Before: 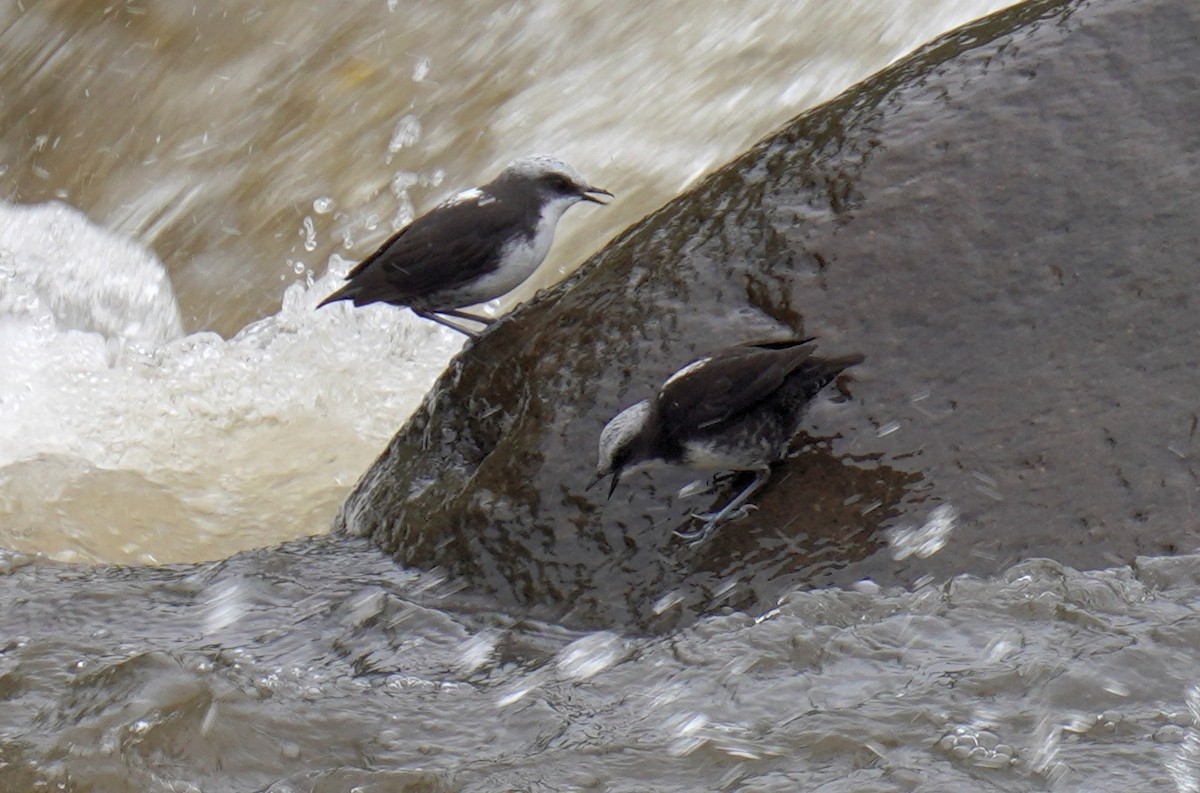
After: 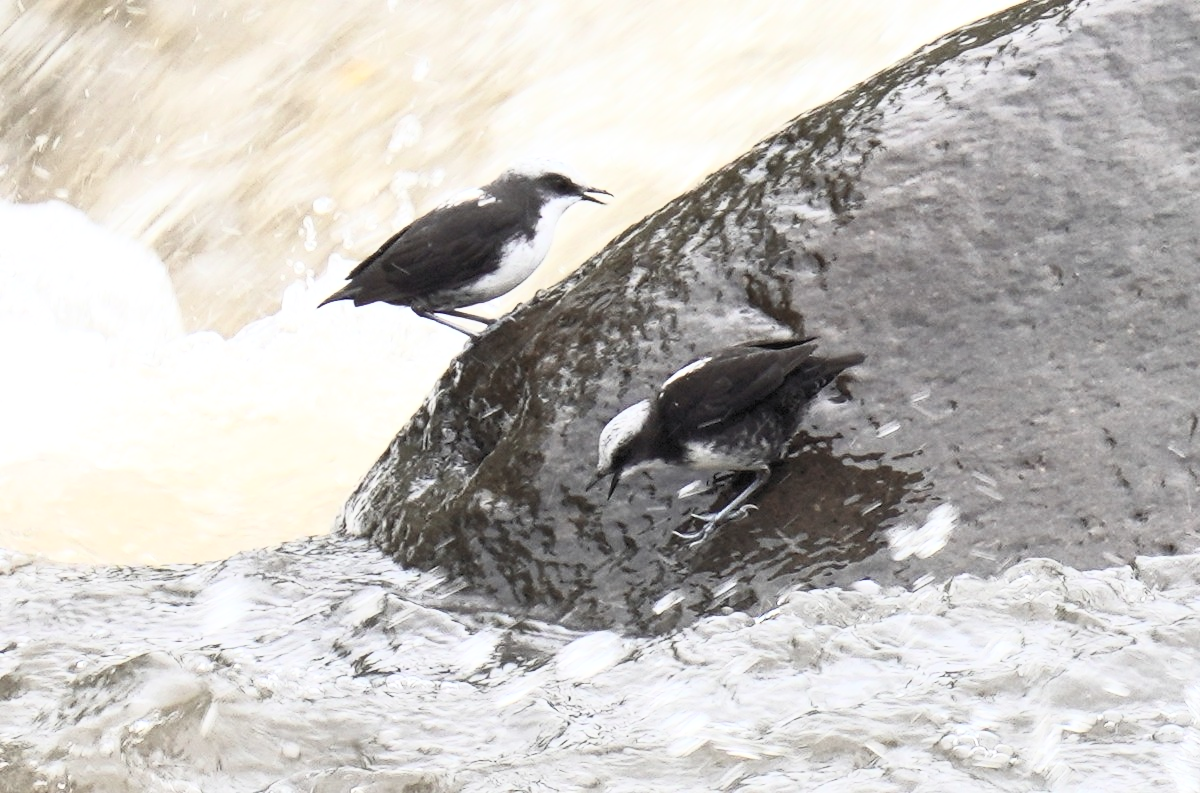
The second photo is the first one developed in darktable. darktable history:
exposure: black level correction 0, exposure 0.499 EV, compensate highlight preservation false
contrast brightness saturation: contrast 0.587, brightness 0.571, saturation -0.328
